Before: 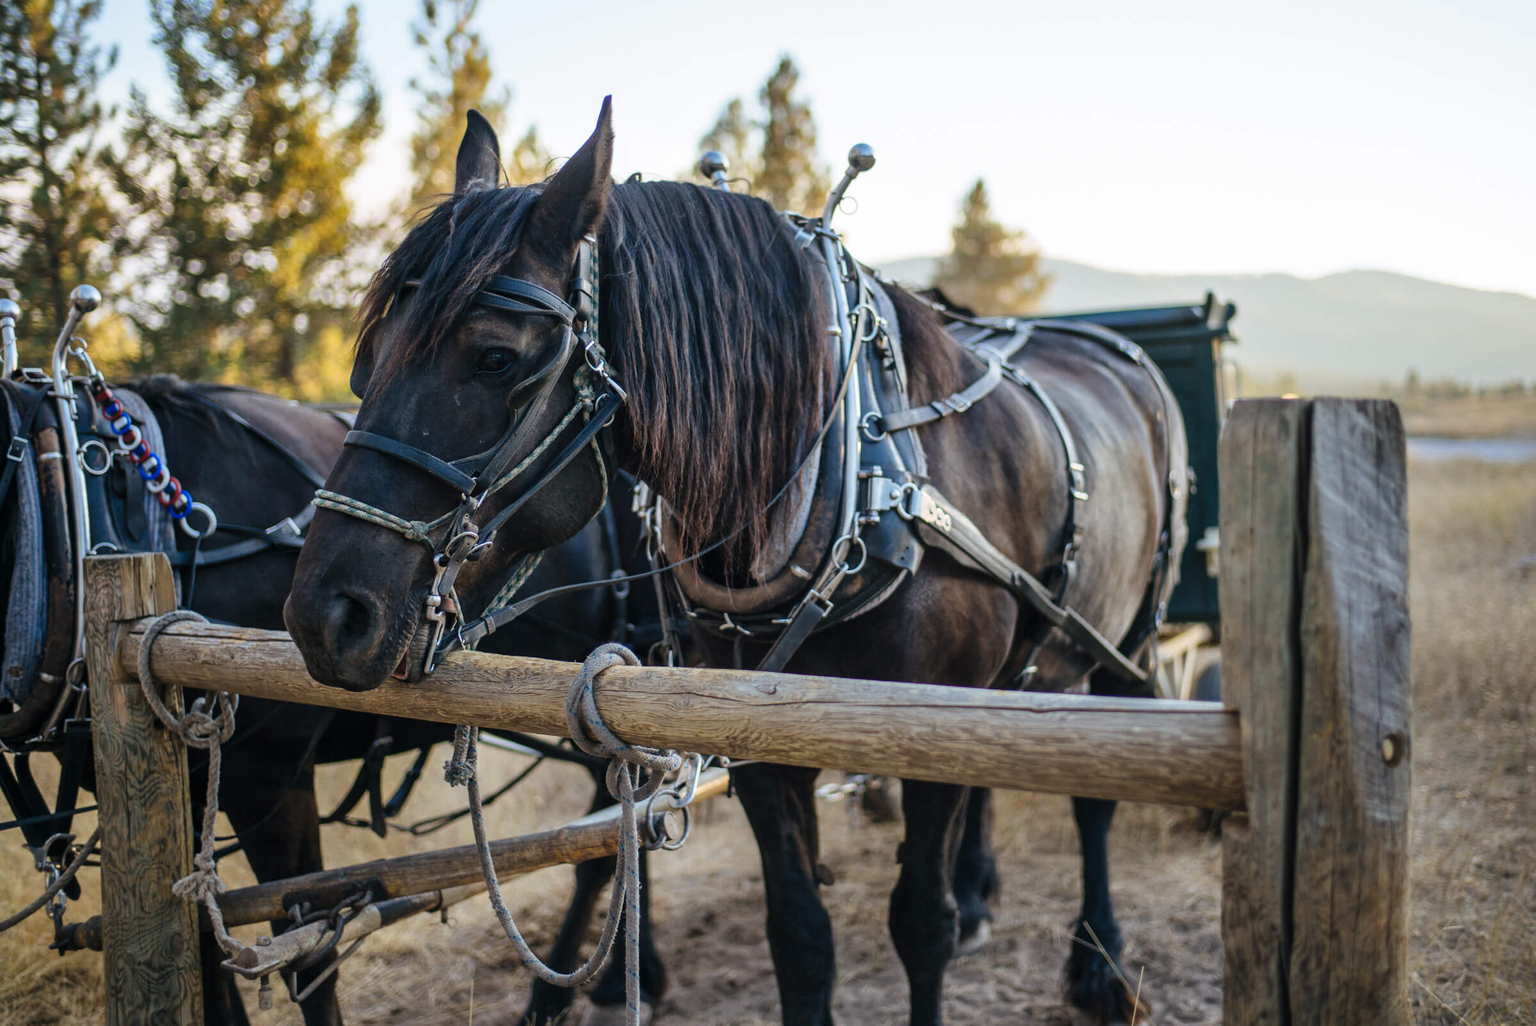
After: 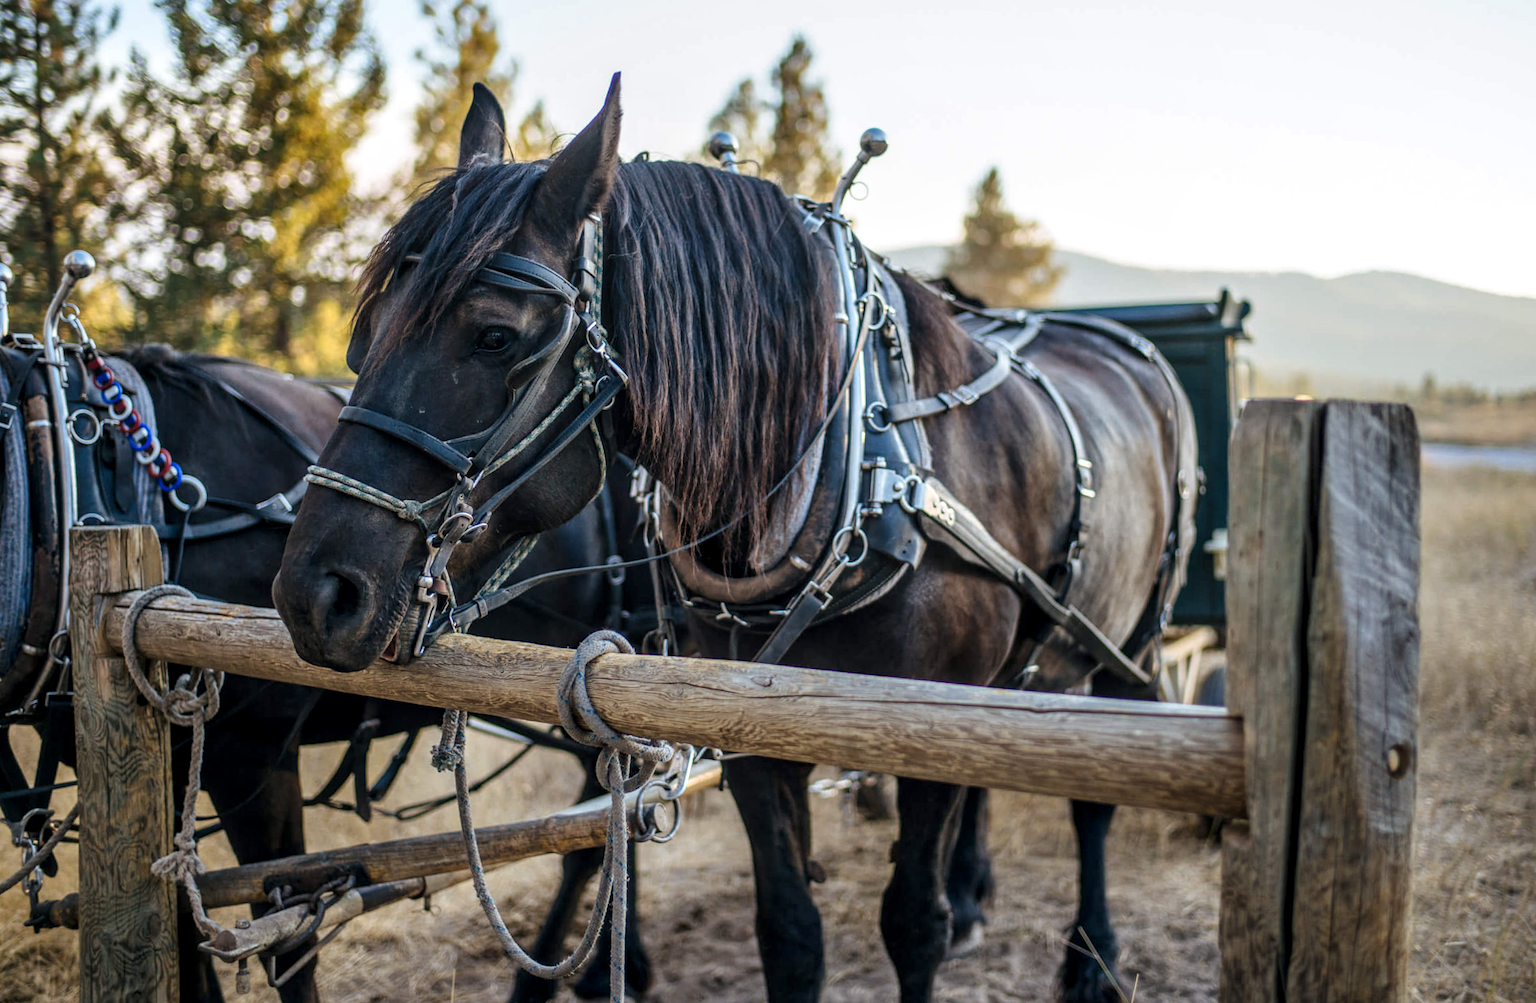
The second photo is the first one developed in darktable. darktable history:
rotate and perspective: rotation 1.57°, crop left 0.018, crop right 0.982, crop top 0.039, crop bottom 0.961
local contrast: detail 130%
